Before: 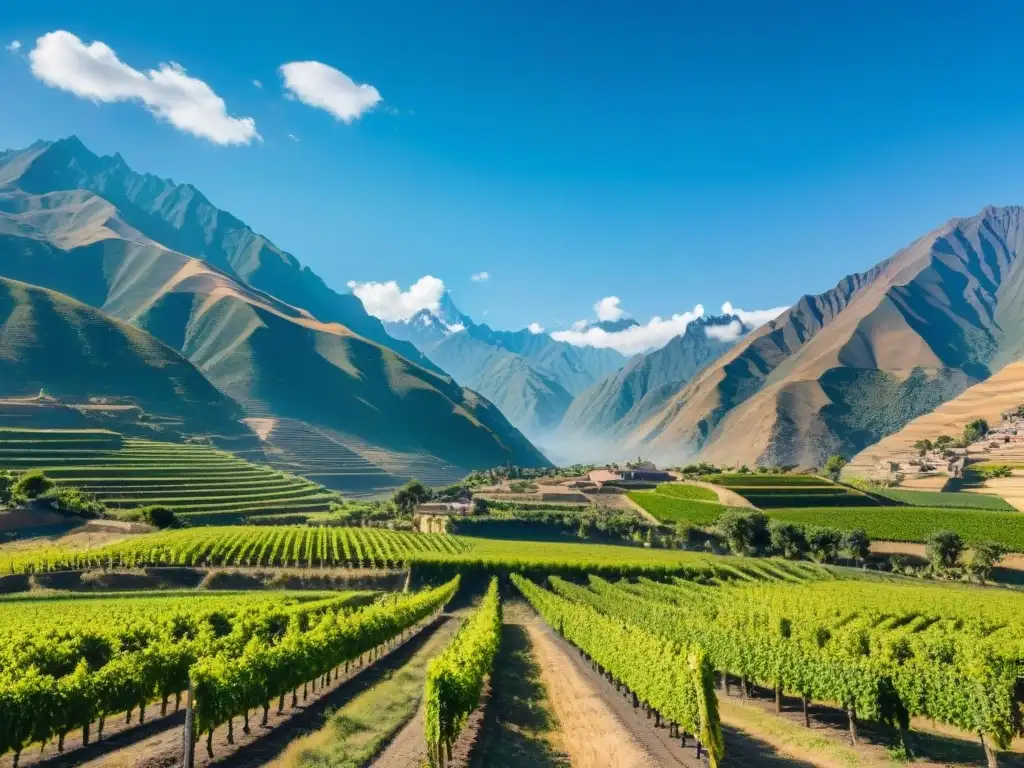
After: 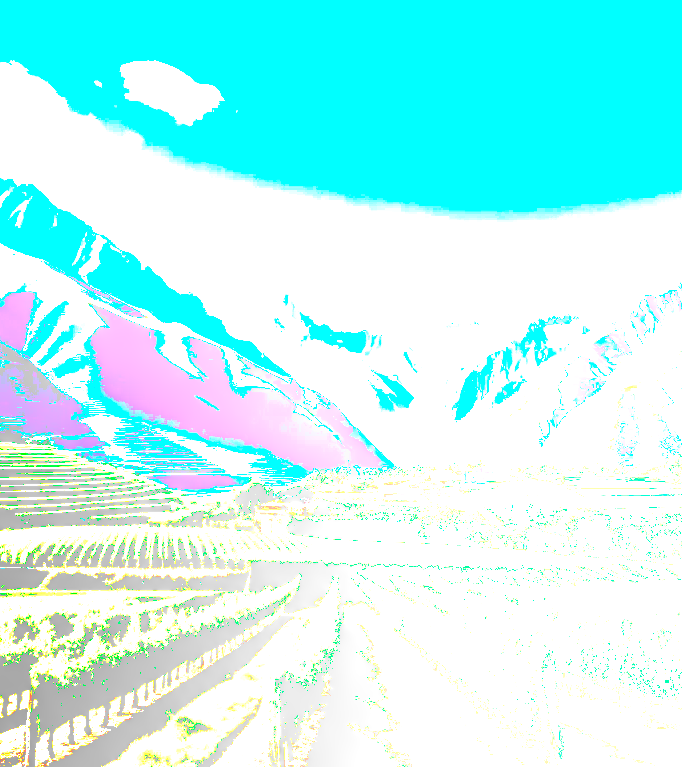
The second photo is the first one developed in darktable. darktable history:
contrast brightness saturation: brightness -0.538
local contrast: highlights 30%, detail 150%
exposure: black level correction 0.099, exposure 2.906 EV, compensate highlight preservation false
color balance rgb: shadows lift › luminance -21.691%, shadows lift › chroma 9.14%, shadows lift › hue 282.33°, power › luminance 3.373%, power › hue 228.86°, perceptual saturation grading › global saturation 31.066%
crop and rotate: left 15.528%, right 17.8%
